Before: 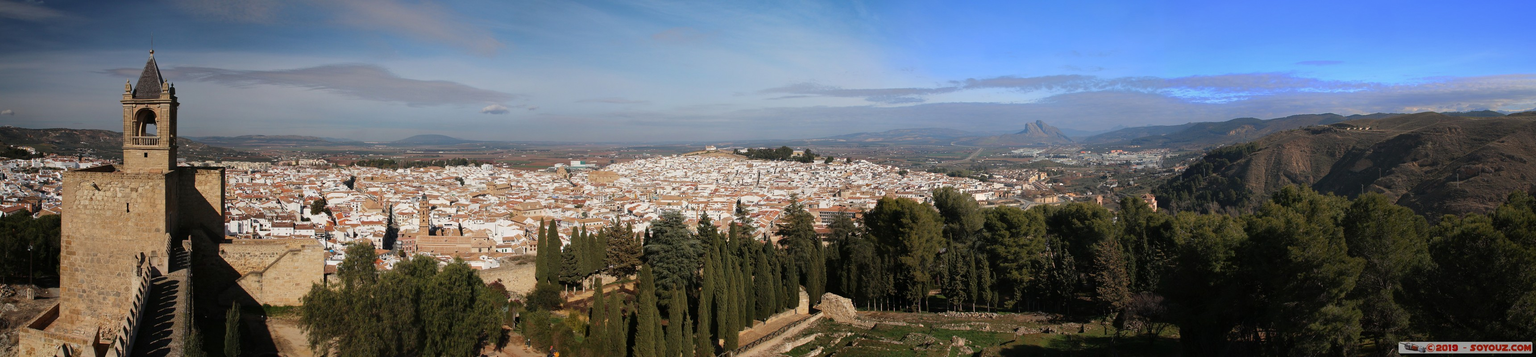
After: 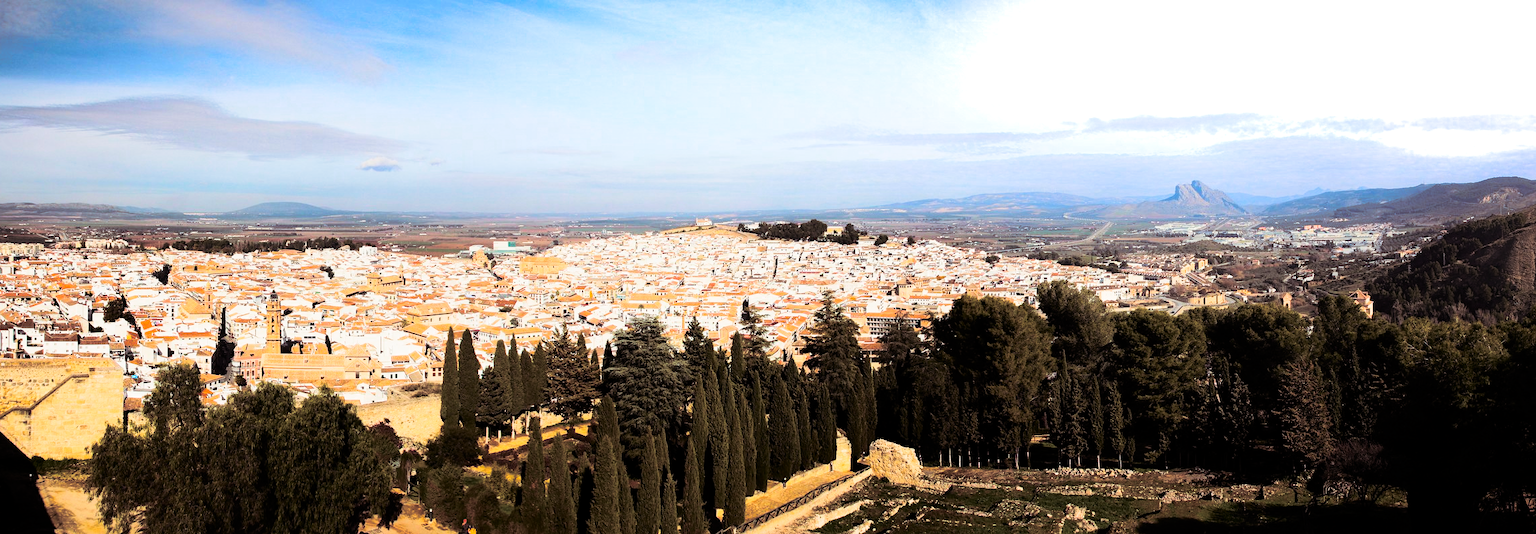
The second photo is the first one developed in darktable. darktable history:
crop and rotate: left 15.754%, right 17.579%
contrast brightness saturation: contrast 0.39, brightness 0.1
color balance rgb: linear chroma grading › global chroma 20%, perceptual saturation grading › global saturation 25%, perceptual brilliance grading › global brilliance 20%, global vibrance 20%
split-toning: shadows › saturation 0.24, highlights › hue 54°, highlights › saturation 0.24
filmic rgb: middle gray luminance 18.42%, black relative exposure -9 EV, white relative exposure 3.75 EV, threshold 6 EV, target black luminance 0%, hardness 4.85, latitude 67.35%, contrast 0.955, highlights saturation mix 20%, shadows ↔ highlights balance 21.36%, add noise in highlights 0, preserve chrominance luminance Y, color science v3 (2019), use custom middle-gray values true, iterations of high-quality reconstruction 0, contrast in highlights soft, enable highlight reconstruction true
exposure: compensate exposure bias true, compensate highlight preservation false
